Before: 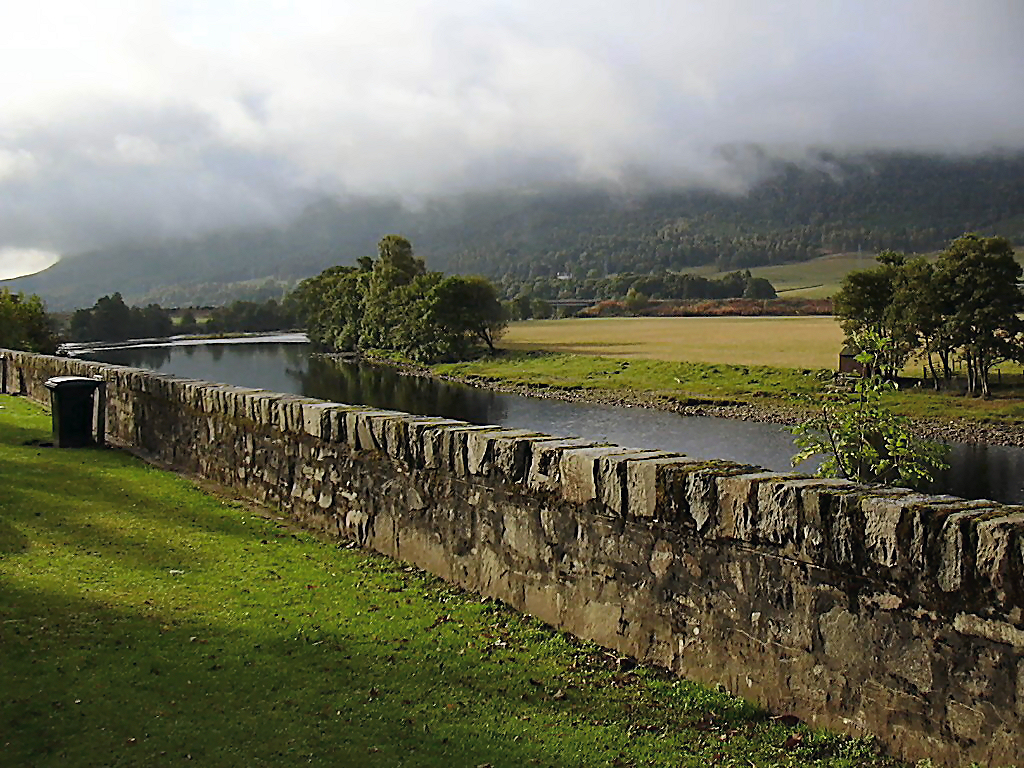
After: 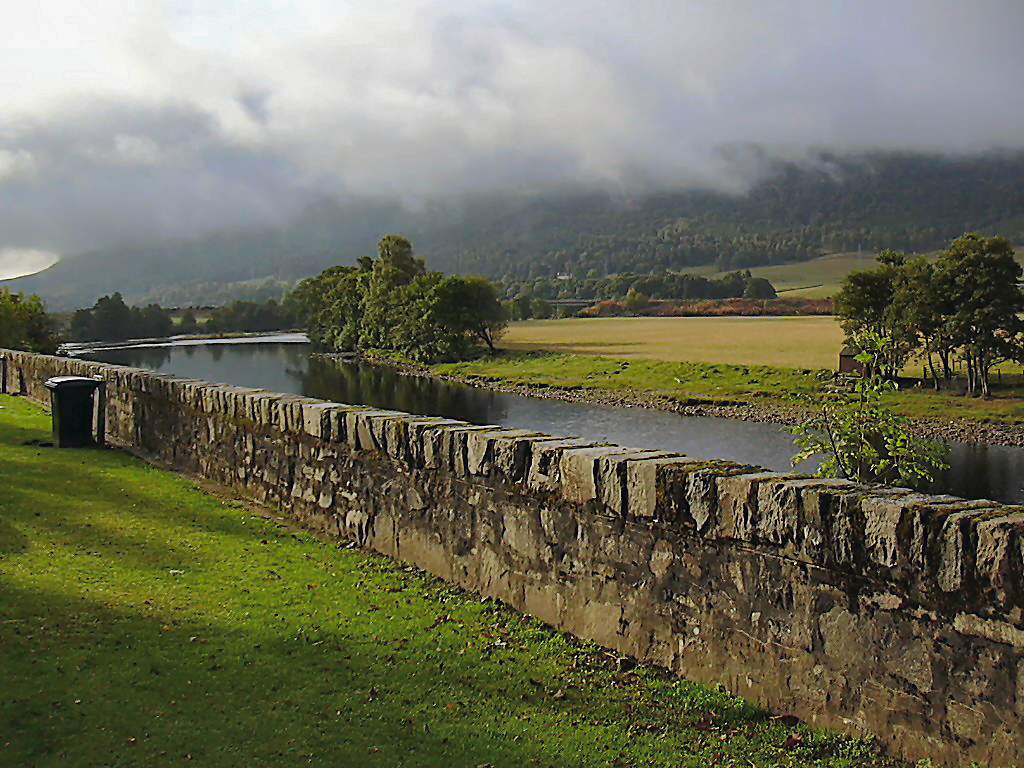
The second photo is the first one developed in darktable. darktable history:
shadows and highlights: shadows 40.07, highlights -59.89
contrast brightness saturation: contrast -0.023, brightness -0.011, saturation 0.029
